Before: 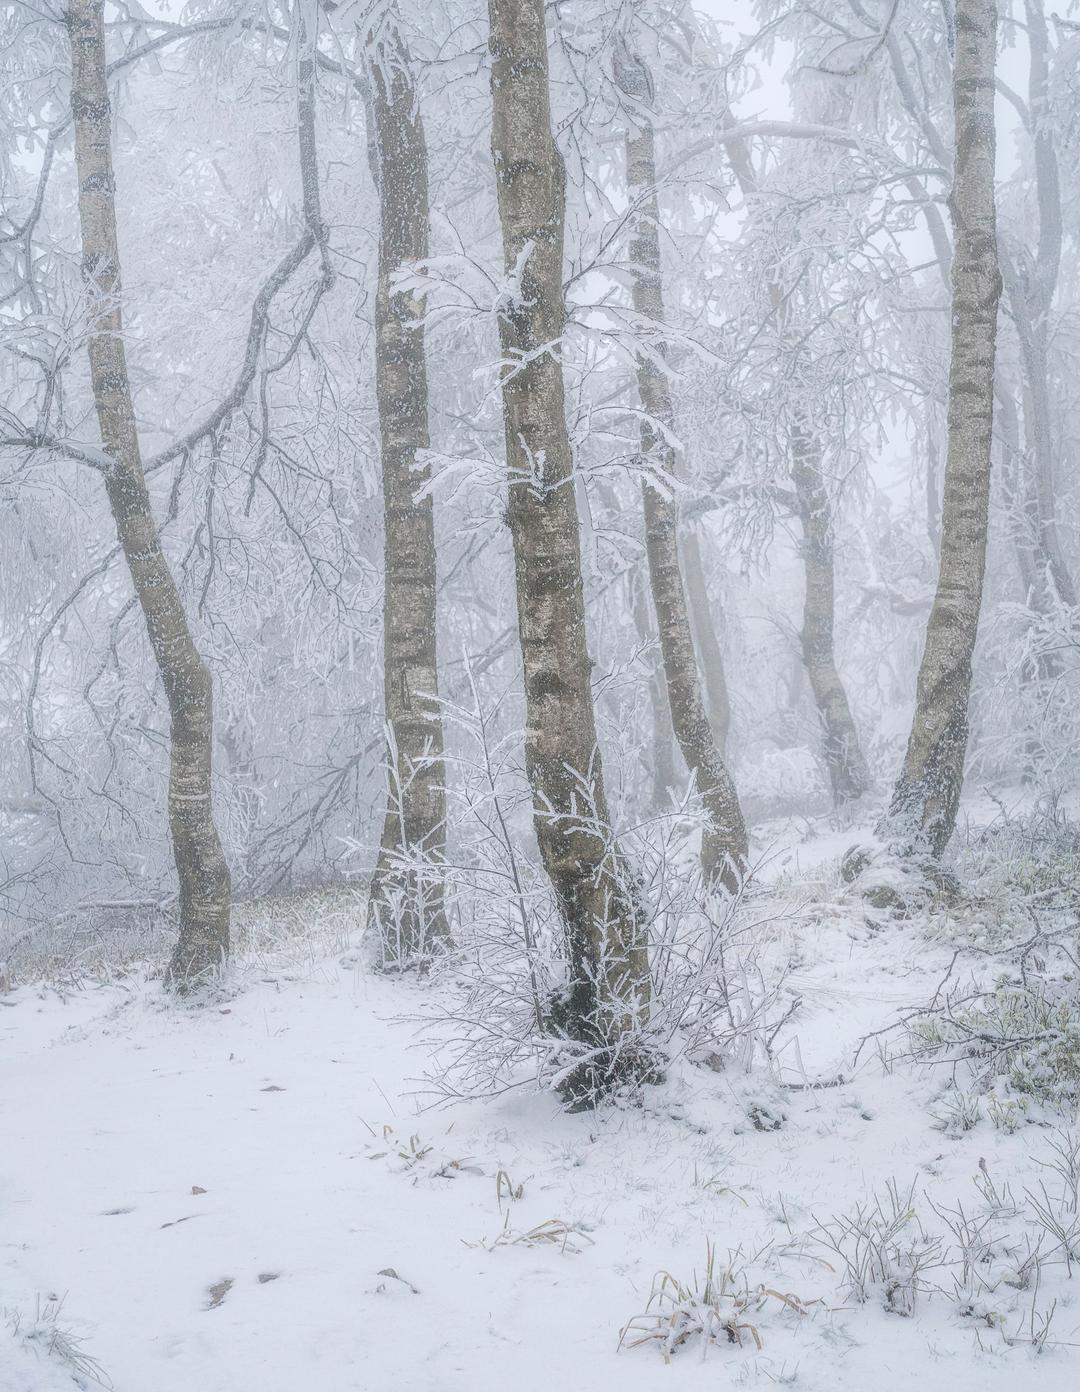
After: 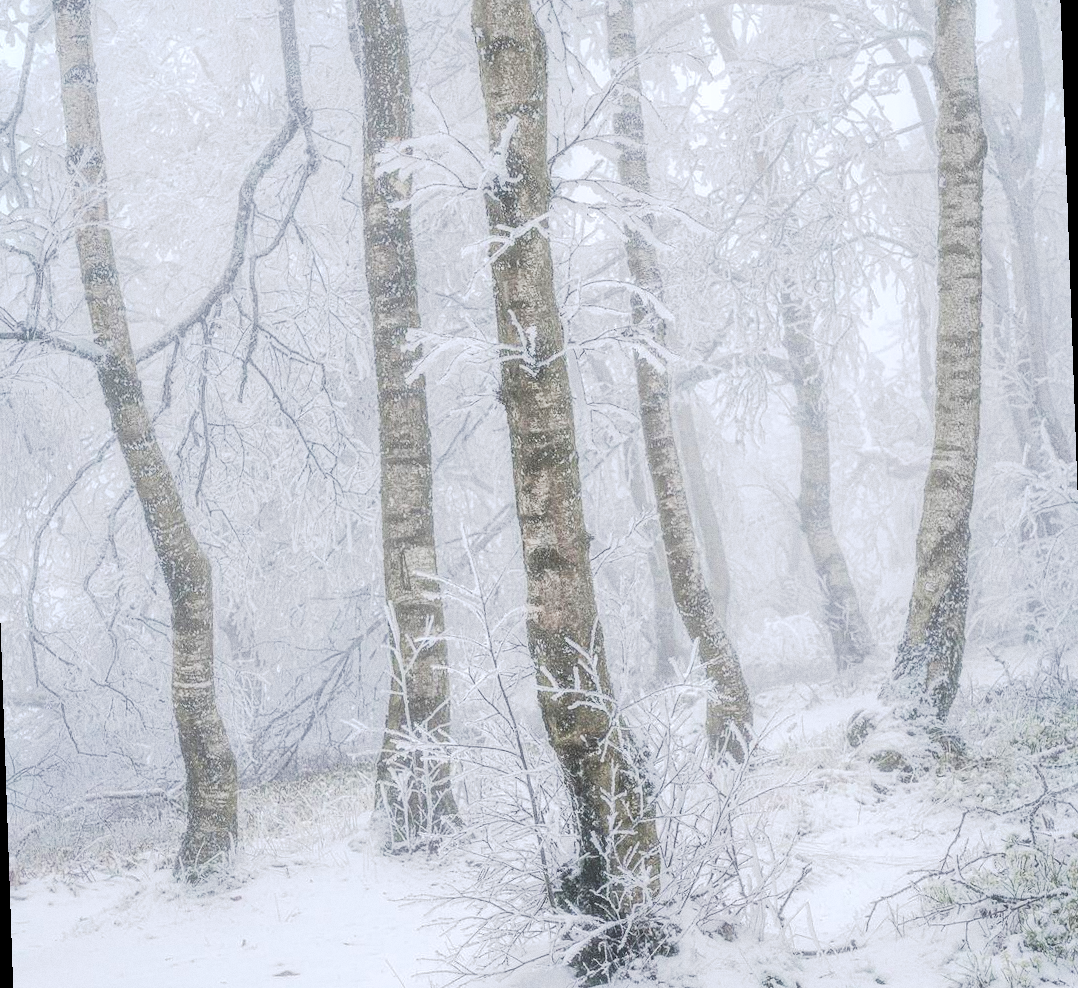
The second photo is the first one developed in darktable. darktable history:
exposure: black level correction 0.002, compensate highlight preservation false
grain: coarseness 0.47 ISO
rotate and perspective: rotation -2°, crop left 0.022, crop right 0.978, crop top 0.049, crop bottom 0.951
tone curve: curves: ch0 [(0, 0) (0.003, 0.026) (0.011, 0.03) (0.025, 0.047) (0.044, 0.082) (0.069, 0.119) (0.1, 0.157) (0.136, 0.19) (0.177, 0.231) (0.224, 0.27) (0.277, 0.318) (0.335, 0.383) (0.399, 0.456) (0.468, 0.532) (0.543, 0.618) (0.623, 0.71) (0.709, 0.786) (0.801, 0.851) (0.898, 0.908) (1, 1)], preserve colors none
crop: top 5.667%, bottom 17.637%
color balance: contrast 8.5%, output saturation 105%
